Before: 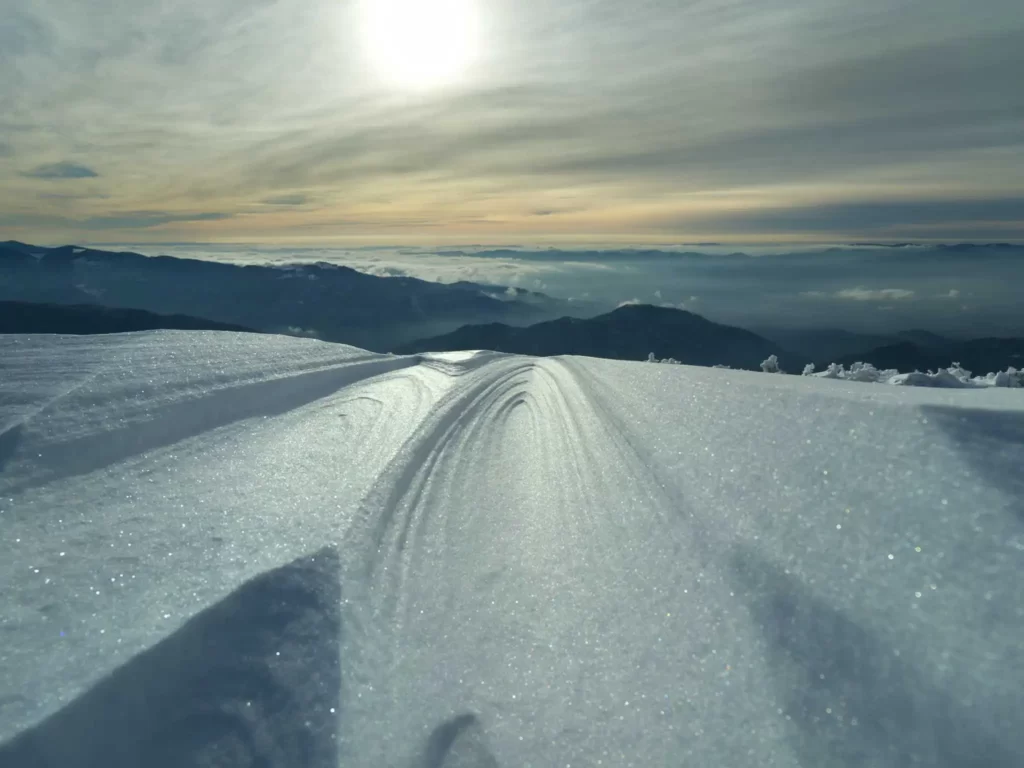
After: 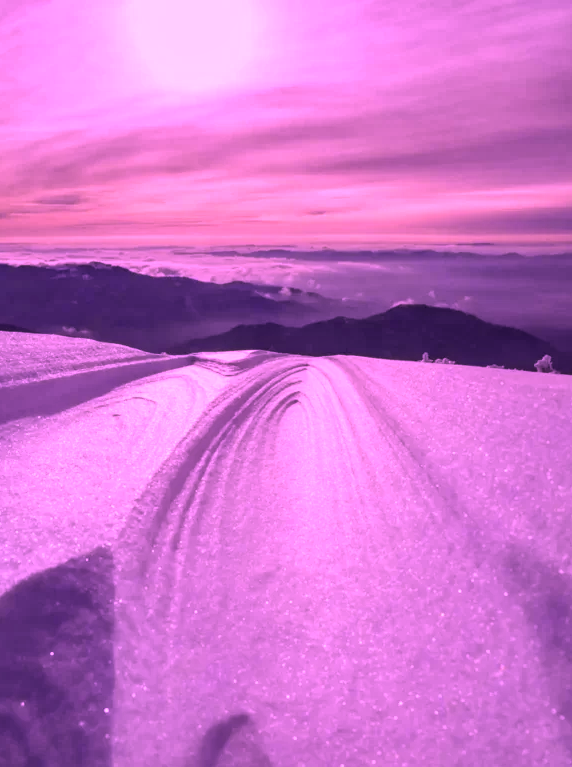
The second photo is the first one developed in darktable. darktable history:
local contrast: highlights 40%, shadows 59%, detail 136%, midtone range 0.519
crop: left 22.124%, right 21.989%, bottom 0.002%
color calibration: illuminant custom, x 0.261, y 0.52, temperature 7027.82 K
